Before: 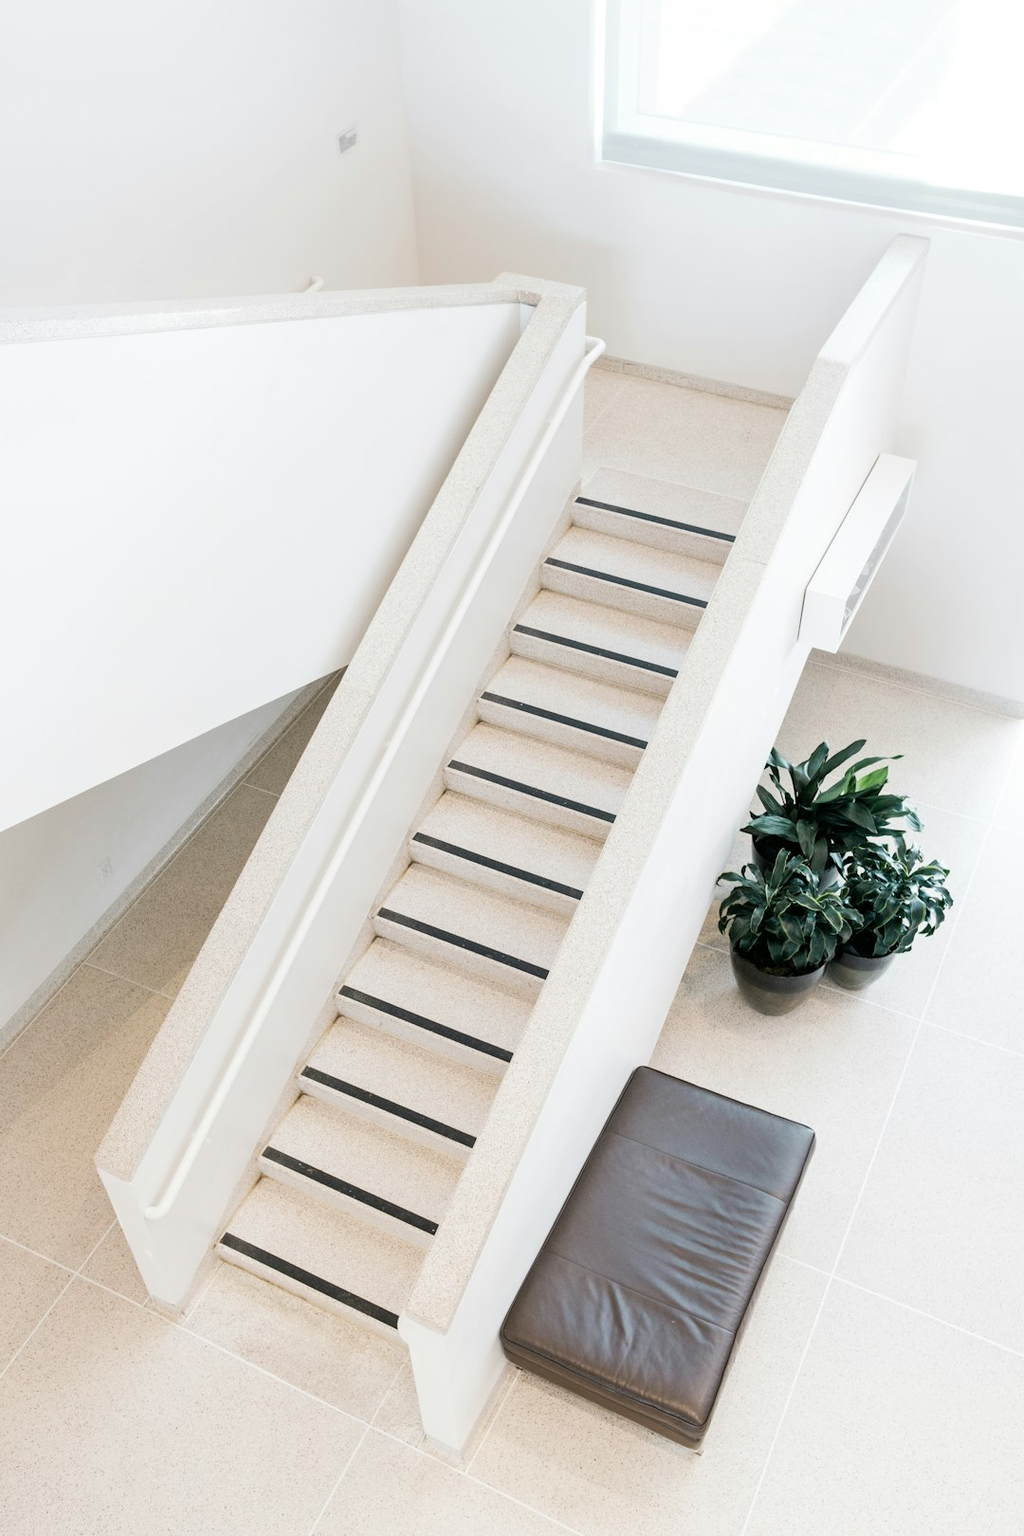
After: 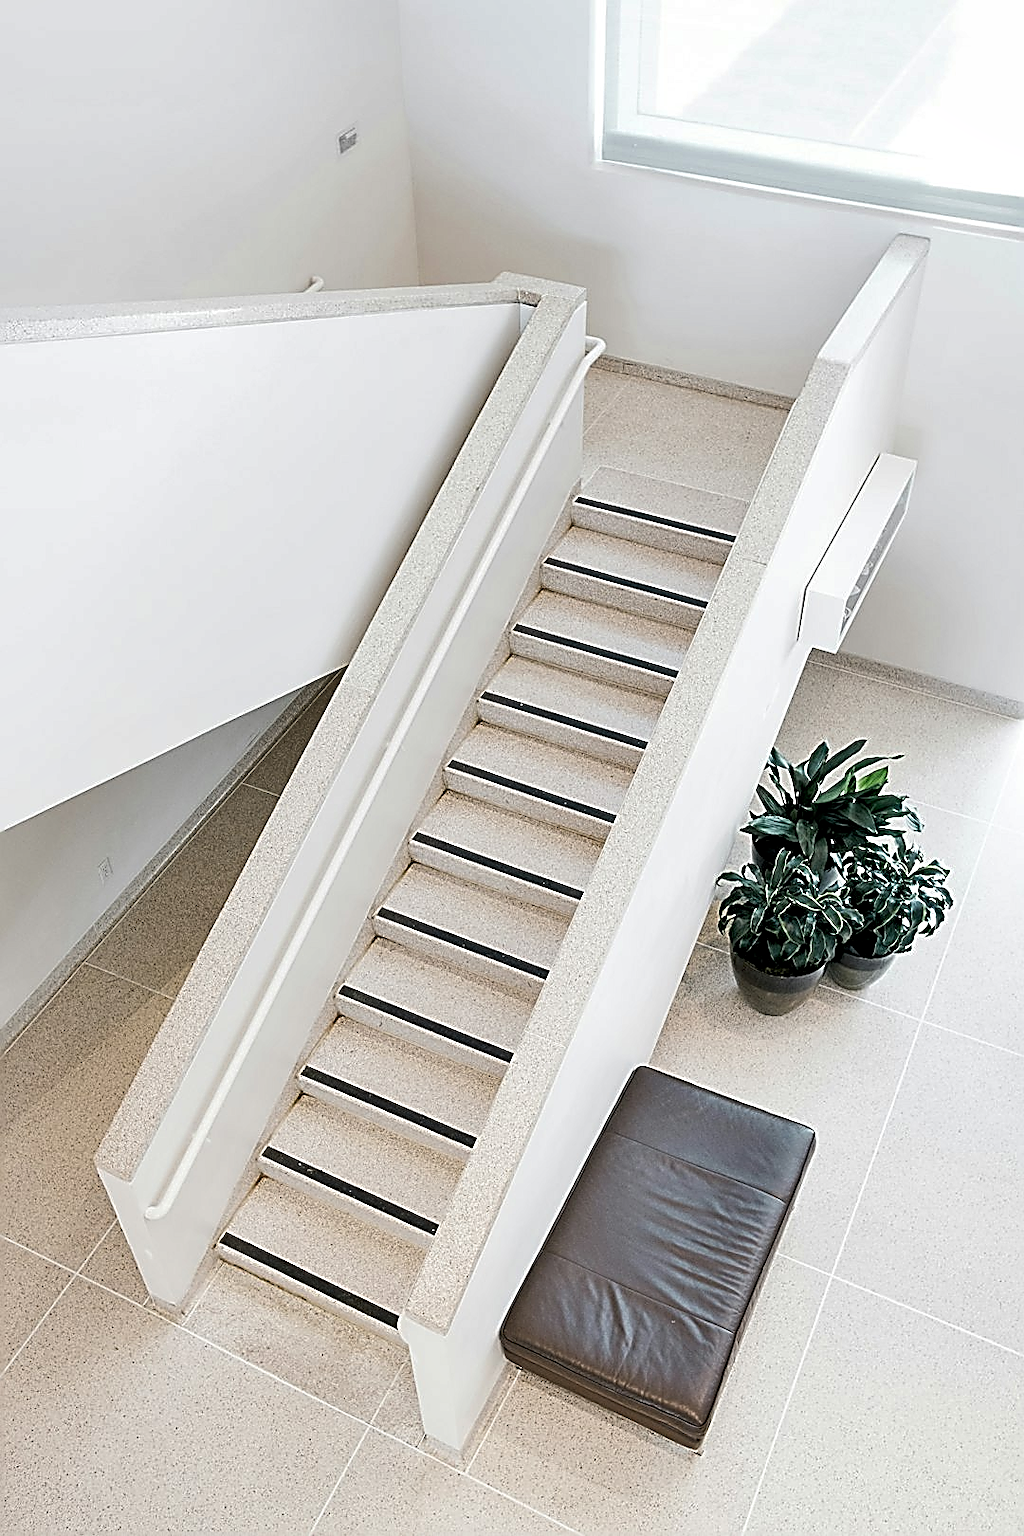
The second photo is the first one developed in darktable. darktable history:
local contrast: highlights 102%, shadows 101%, detail 120%, midtone range 0.2
shadows and highlights: shadows 22.98, highlights -48.74, soften with gaussian
sharpen: amount 1.999
tone equalizer: -7 EV 0.21 EV, -6 EV 0.101 EV, -5 EV 0.093 EV, -4 EV 0.072 EV, -2 EV -0.036 EV, -1 EV -0.027 EV, +0 EV -0.084 EV, edges refinement/feathering 500, mask exposure compensation -1.57 EV, preserve details no
